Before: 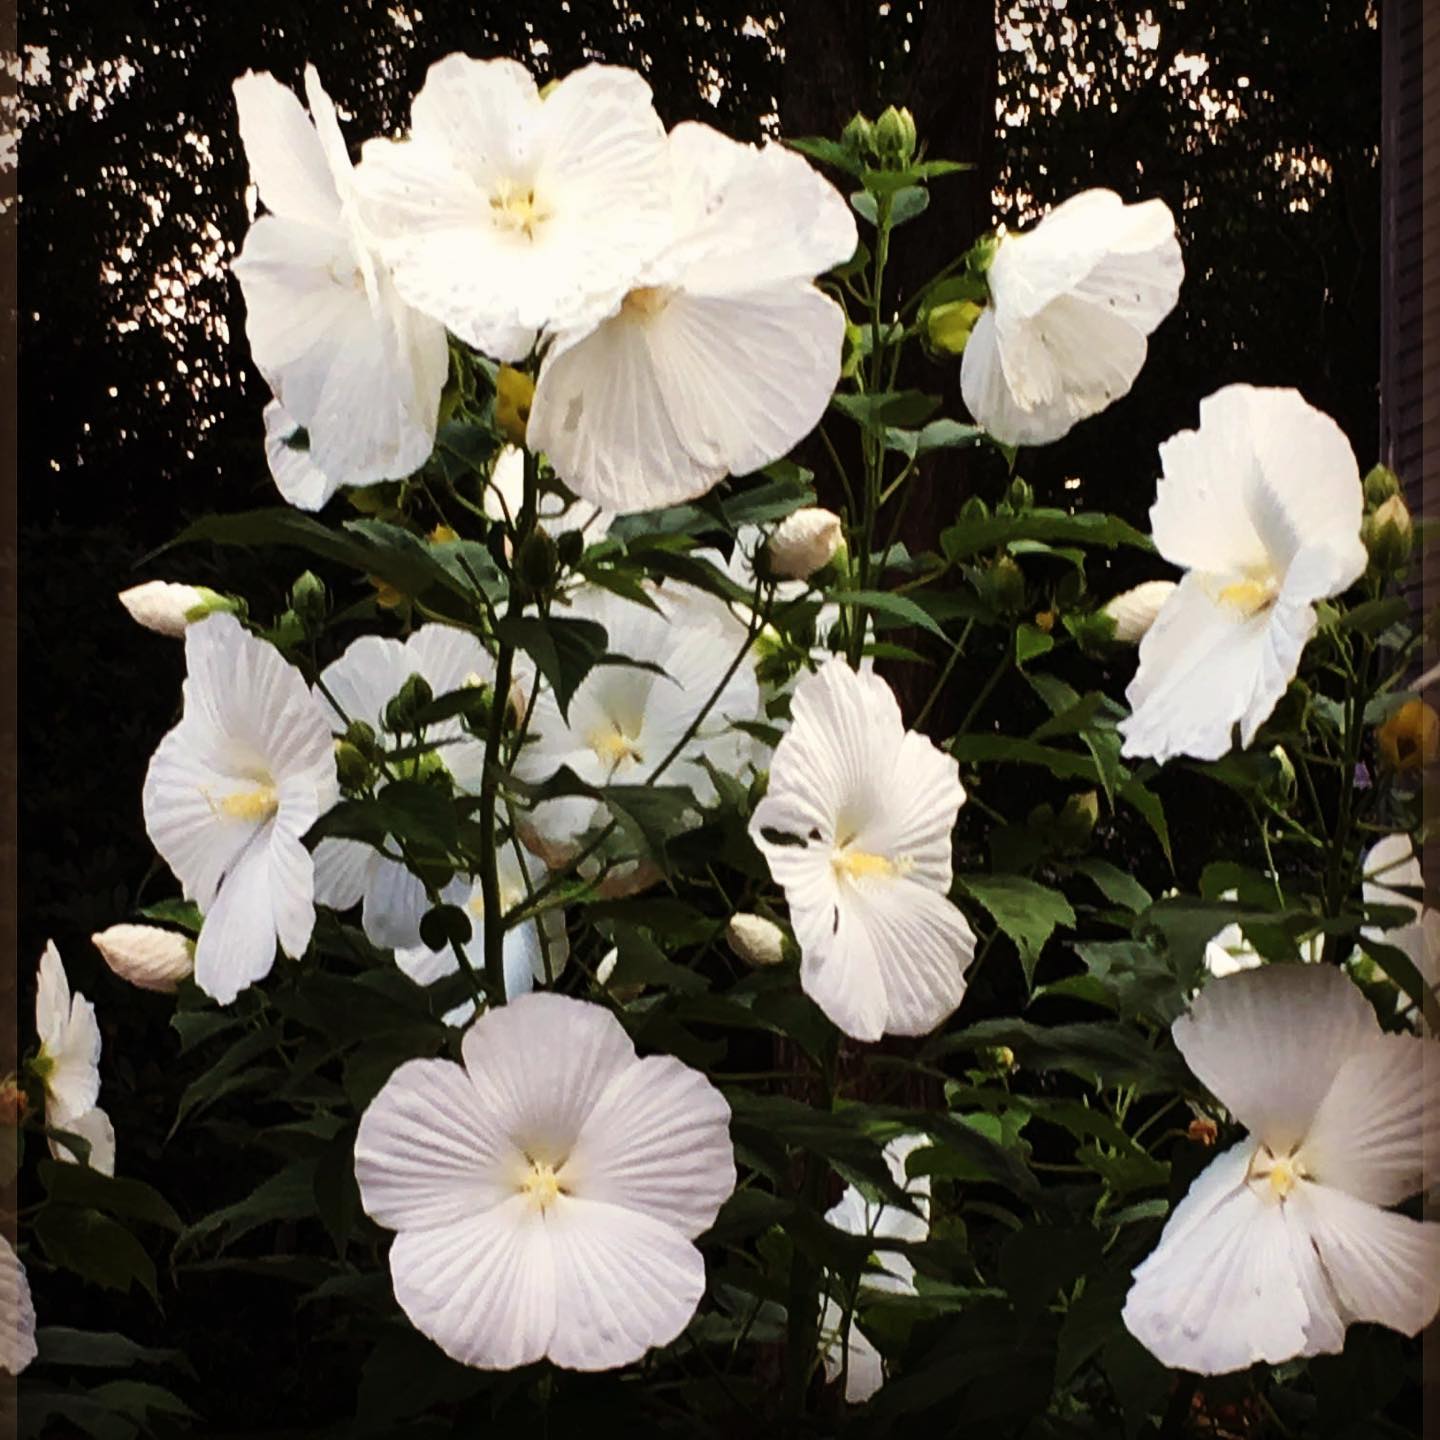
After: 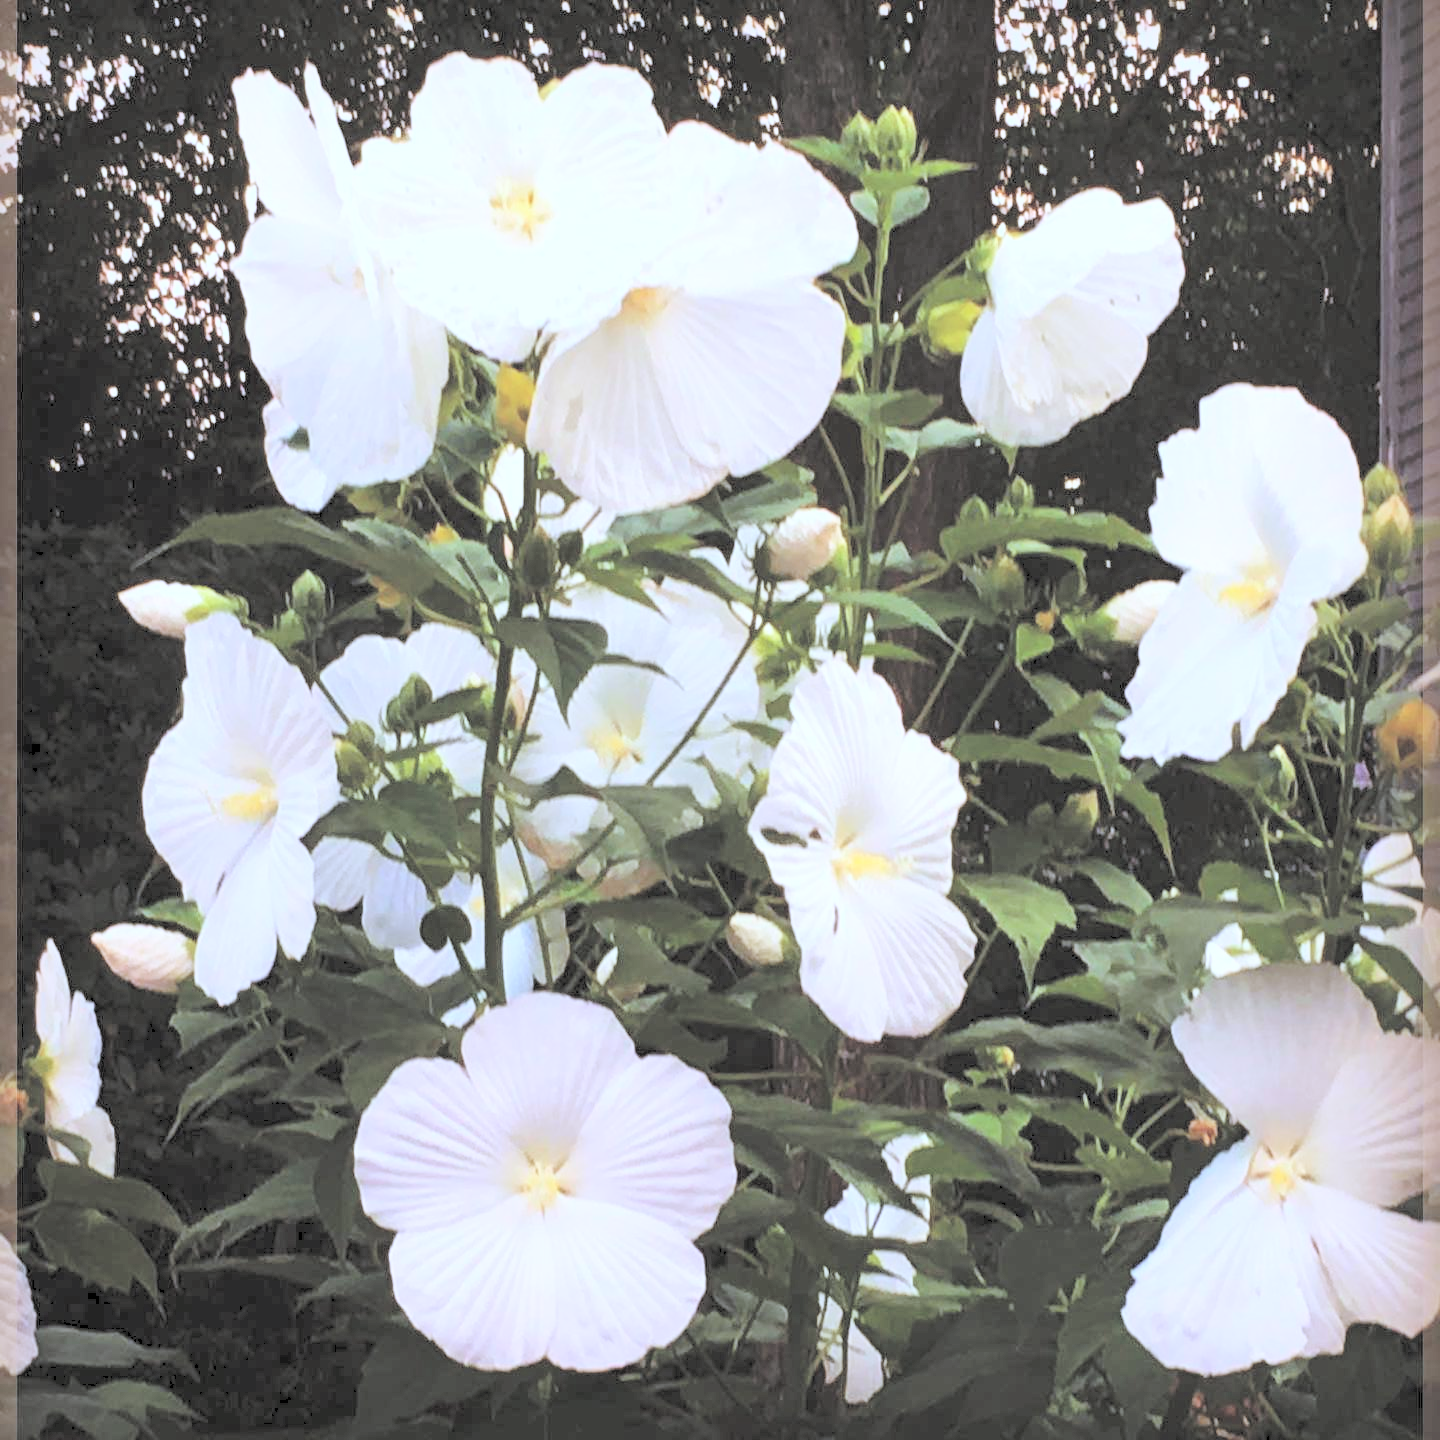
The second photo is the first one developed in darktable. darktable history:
white balance: red 0.948, green 1.02, blue 1.176
contrast brightness saturation: brightness 1
